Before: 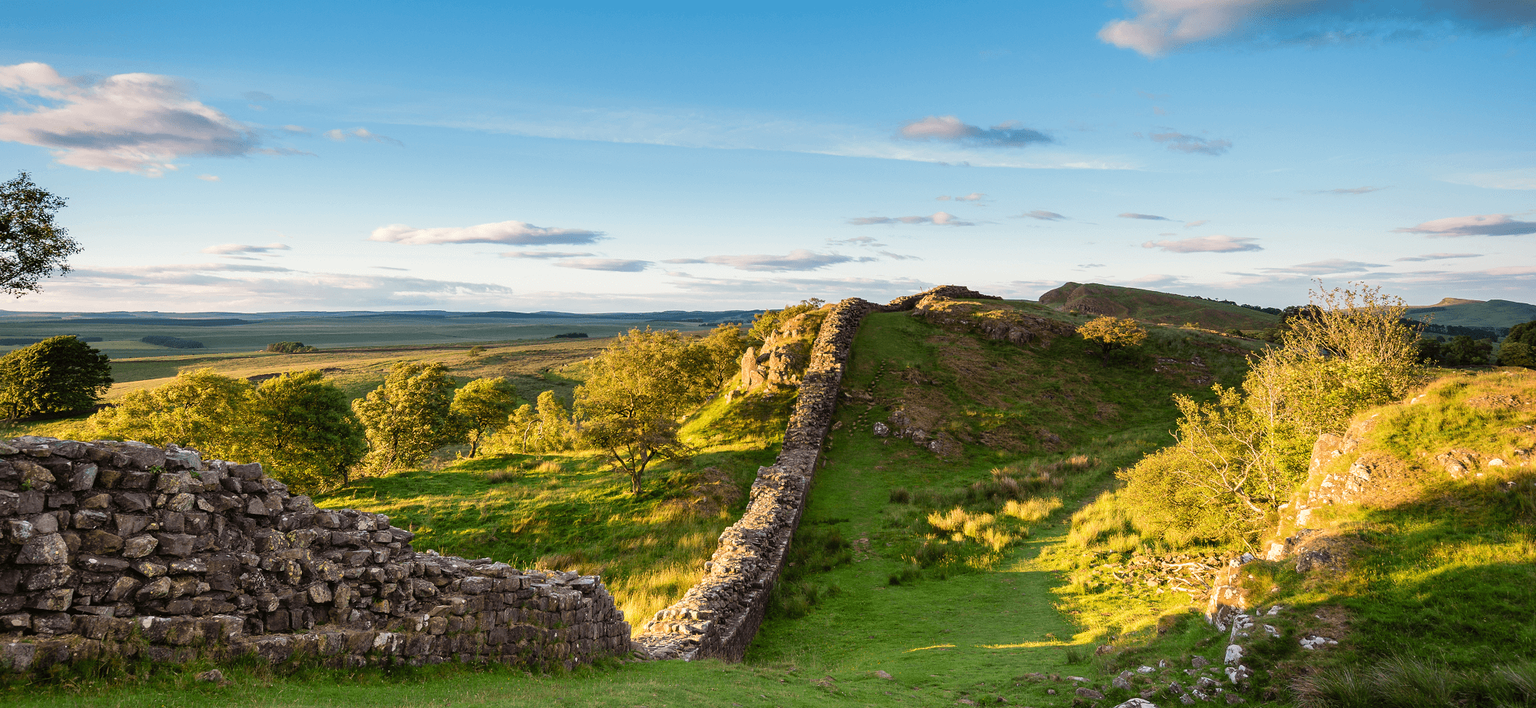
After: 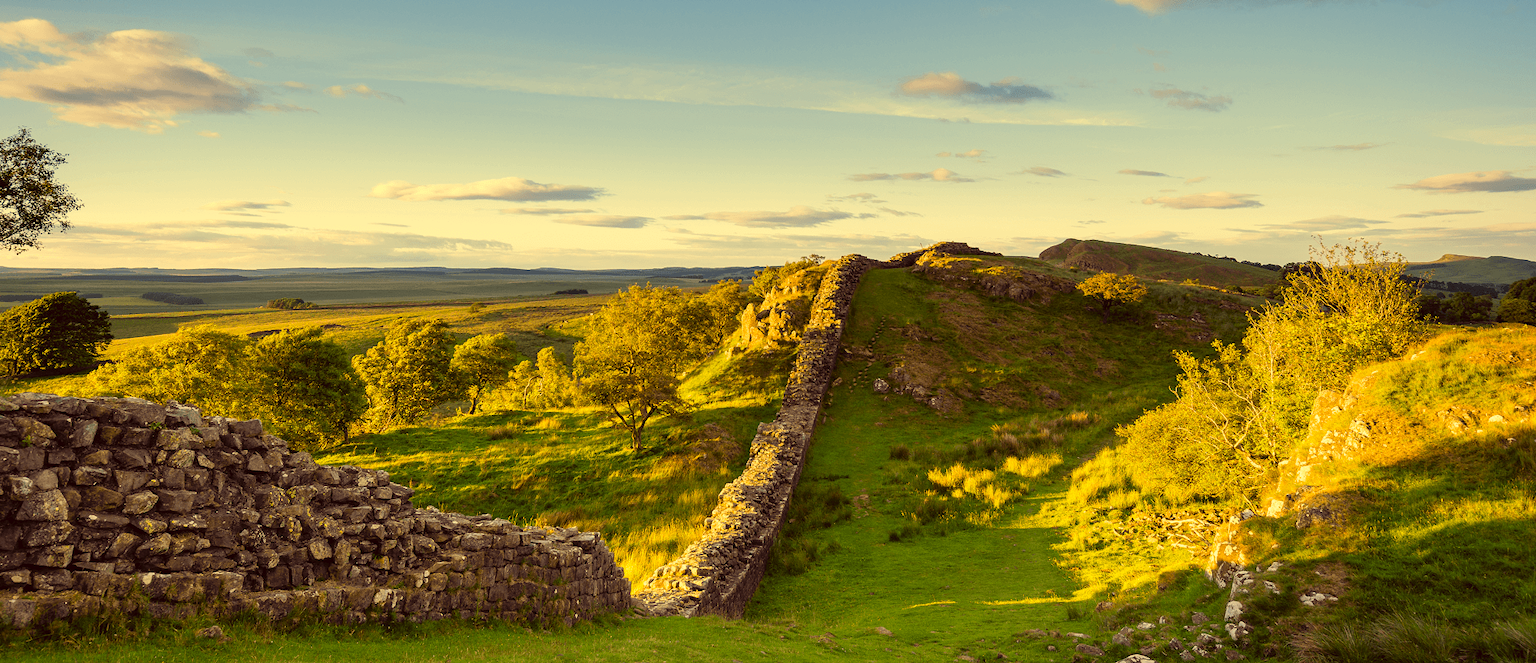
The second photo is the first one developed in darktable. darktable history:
crop and rotate: top 6.25%
color correction: highlights a* -0.482, highlights b* 40, shadows a* 9.8, shadows b* -0.161
